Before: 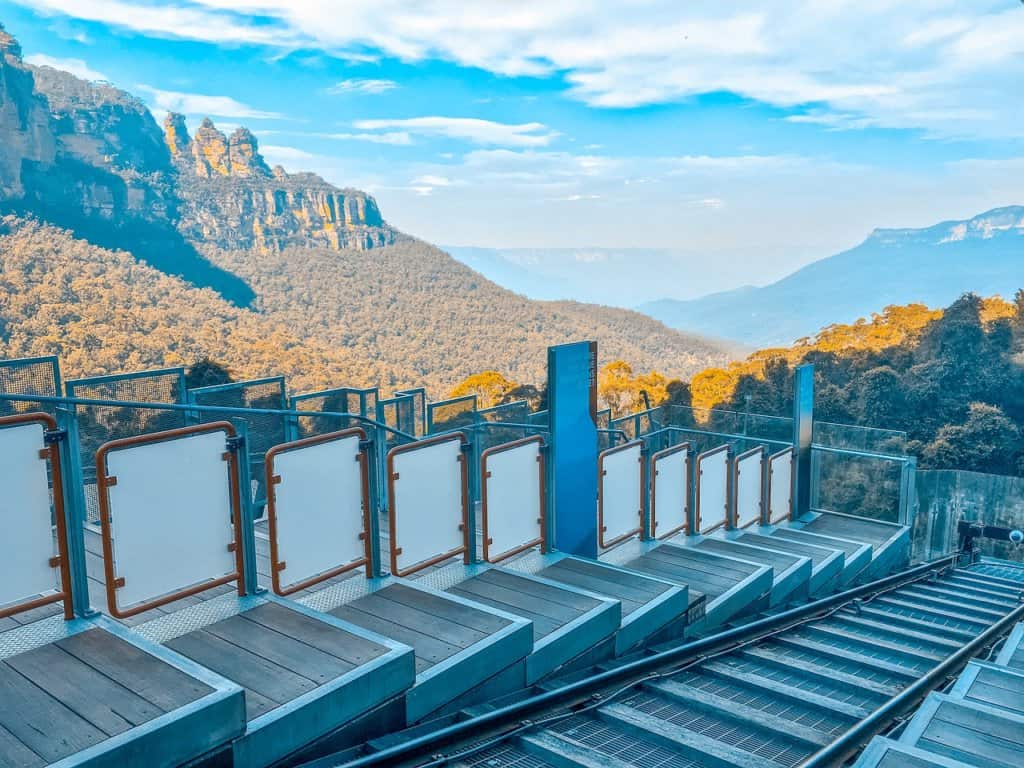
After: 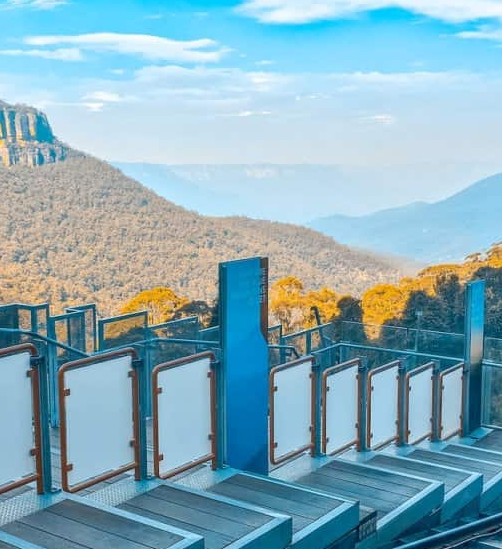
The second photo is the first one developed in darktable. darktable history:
crop: left 32.201%, top 10.968%, right 18.704%, bottom 17.478%
levels: white 99.94%, levels [0, 0.498, 0.996]
